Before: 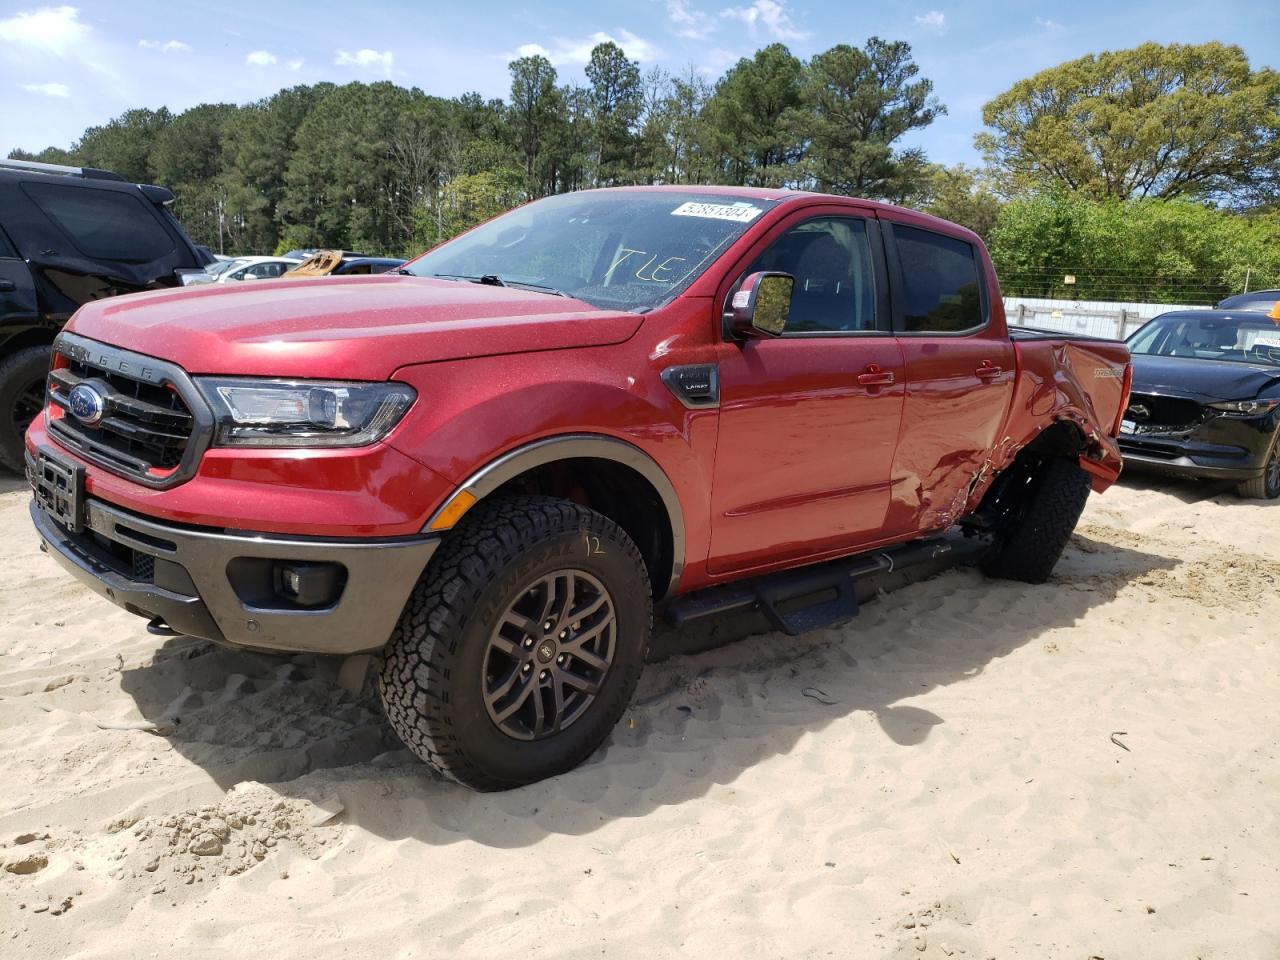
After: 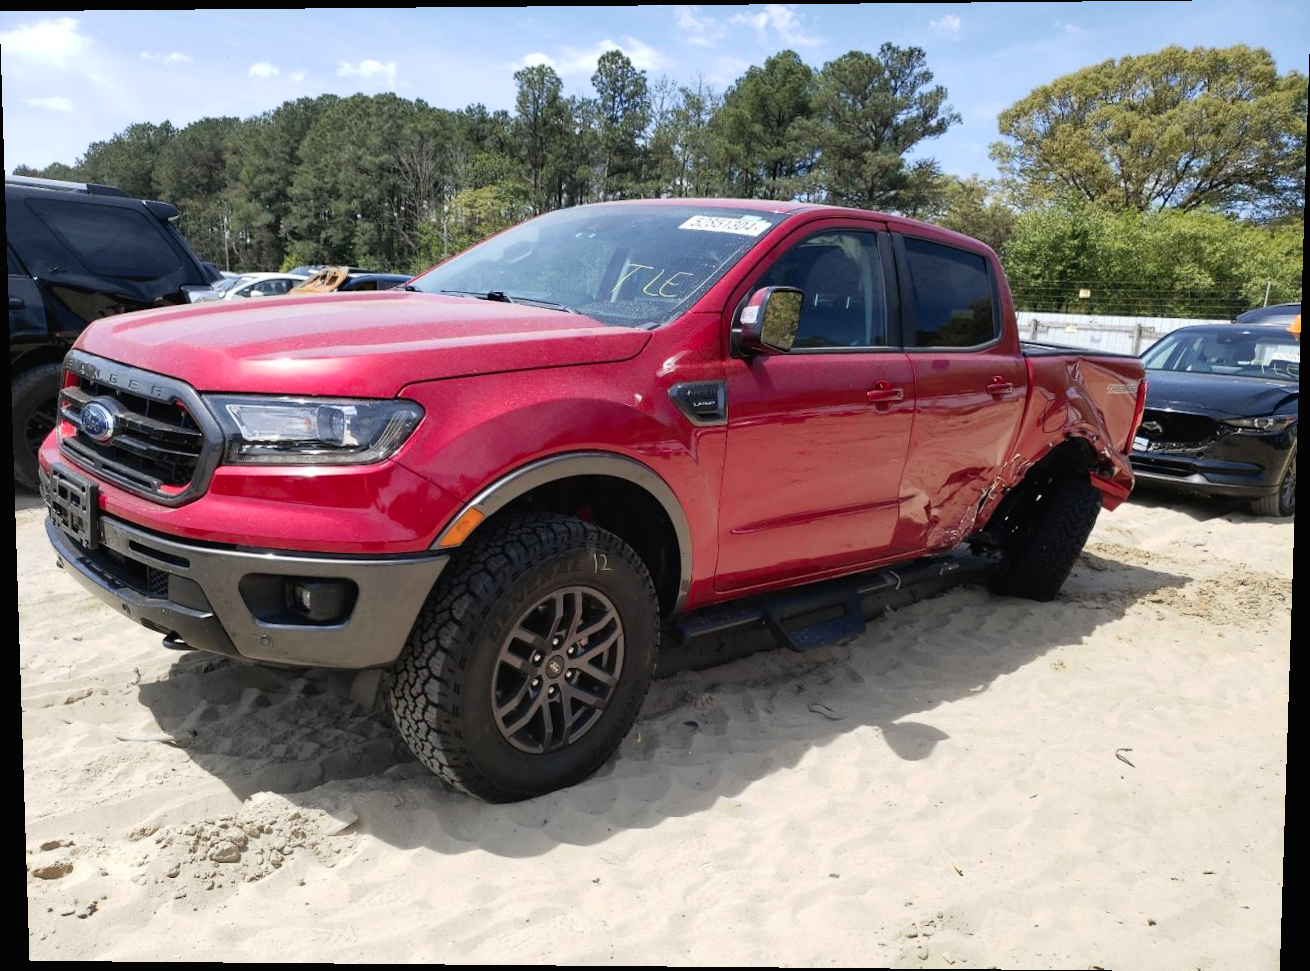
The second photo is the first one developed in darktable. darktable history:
tone curve: curves: ch0 [(0, 0.012) (0.056, 0.046) (0.218, 0.213) (0.606, 0.62) (0.82, 0.846) (1, 1)]; ch1 [(0, 0) (0.226, 0.261) (0.403, 0.437) (0.469, 0.472) (0.495, 0.499) (0.508, 0.503) (0.545, 0.555) (0.59, 0.598) (0.686, 0.728) (1, 1)]; ch2 [(0, 0) (0.269, 0.299) (0.459, 0.45) (0.498, 0.499) (0.523, 0.512) (0.568, 0.558) (0.634, 0.617) (0.698, 0.677) (0.806, 0.769) (1, 1)], color space Lab, independent channels, preserve colors none
rotate and perspective: lens shift (vertical) 0.048, lens shift (horizontal) -0.024, automatic cropping off
